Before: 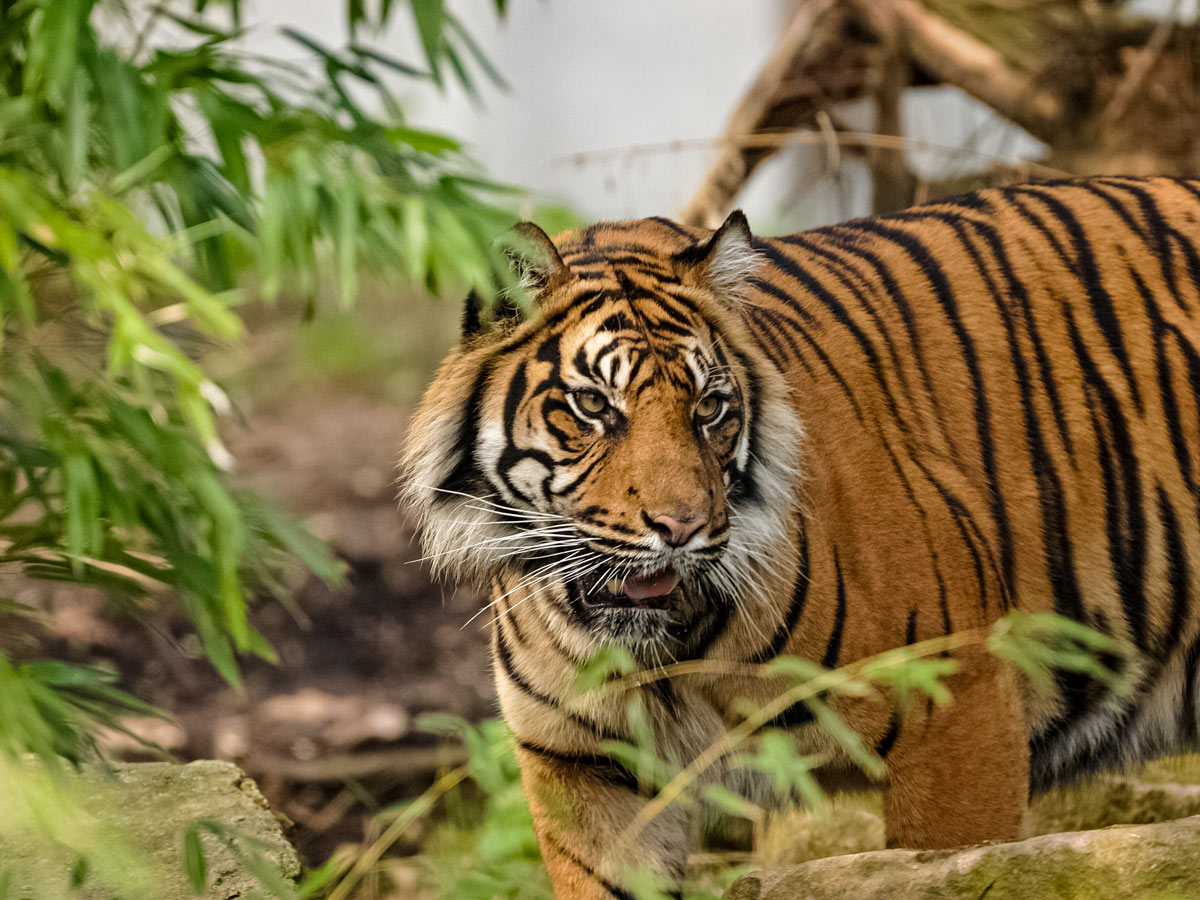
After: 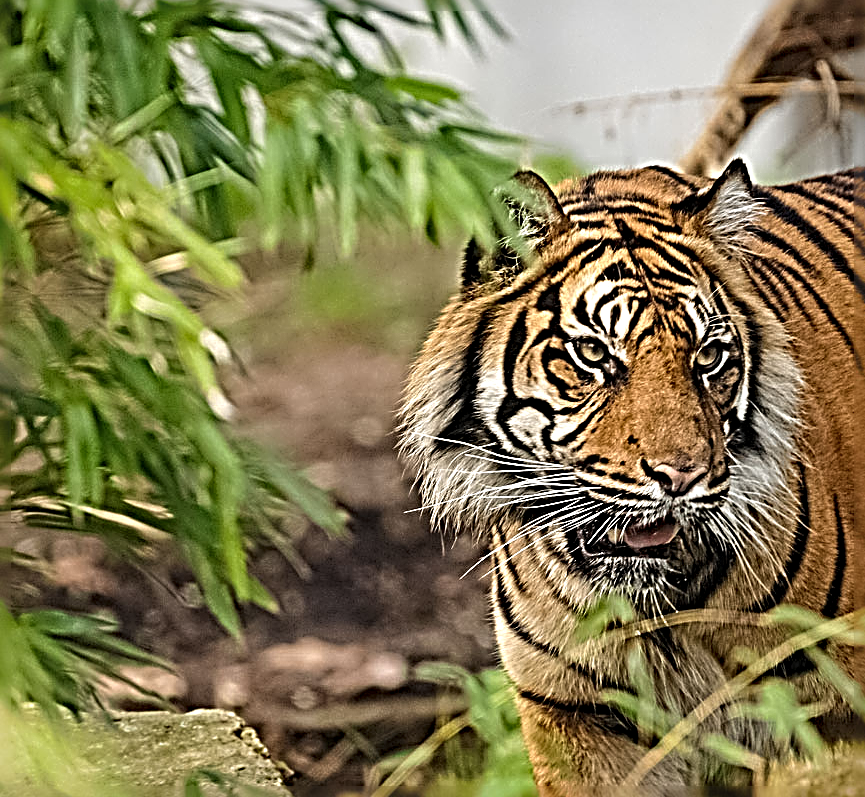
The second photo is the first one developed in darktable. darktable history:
crop: top 5.749%, right 27.906%, bottom 5.603%
sharpen: radius 4.008, amount 1.988
exposure: black level correction -0.004, exposure 0.032 EV, compensate highlight preservation false
